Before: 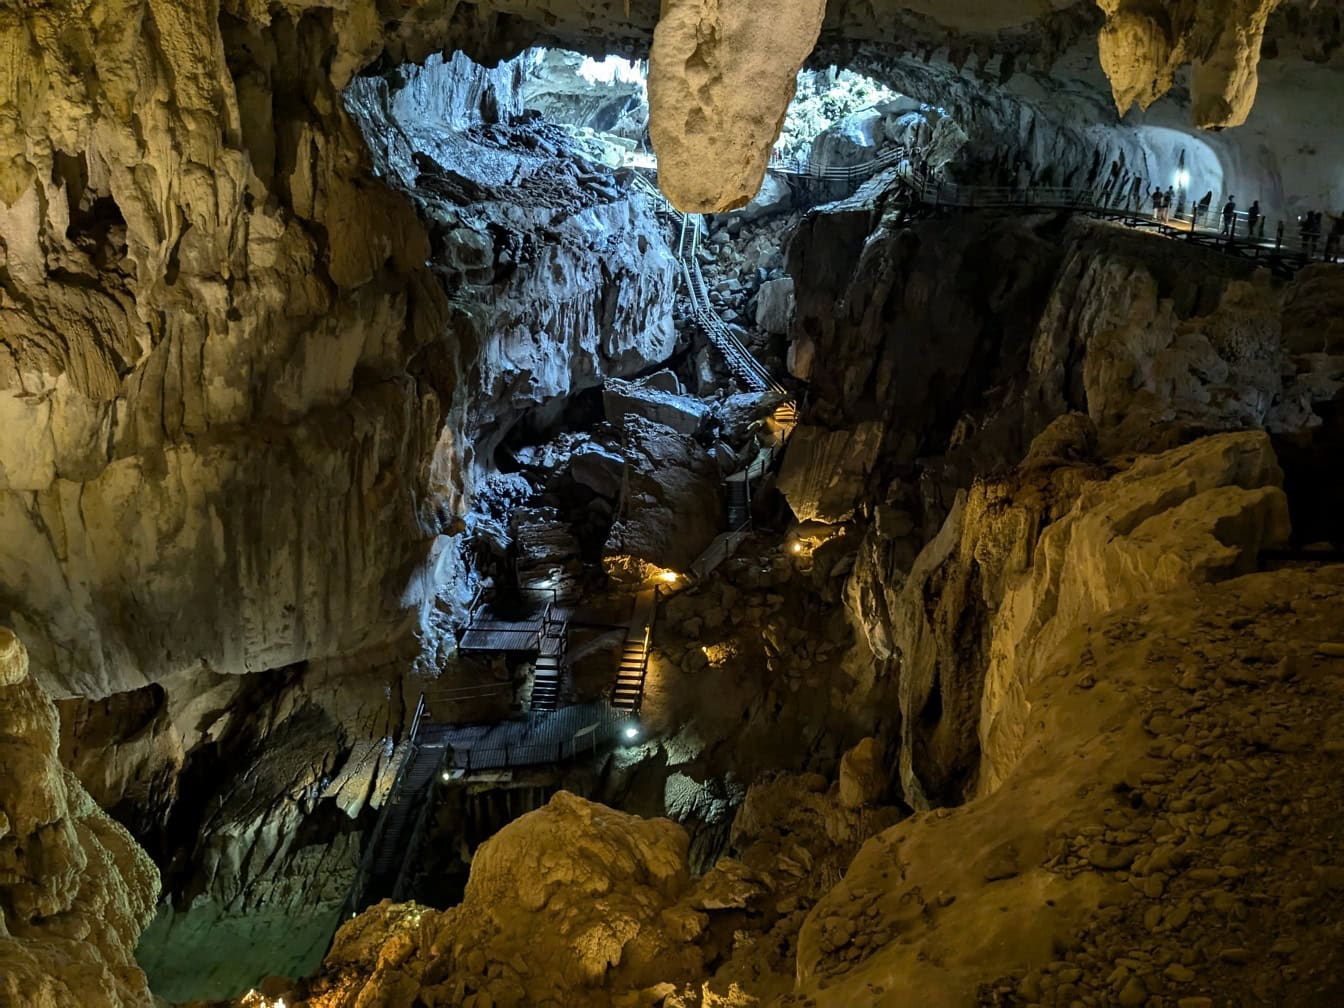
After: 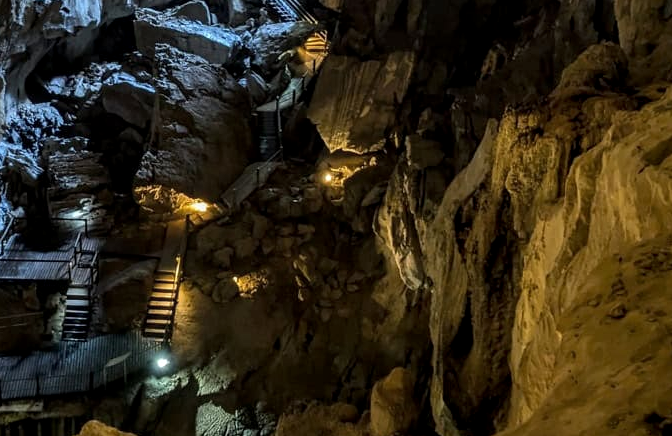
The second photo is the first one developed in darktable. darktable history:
local contrast: on, module defaults
crop: left 34.953%, top 36.745%, right 15.034%, bottom 19.962%
